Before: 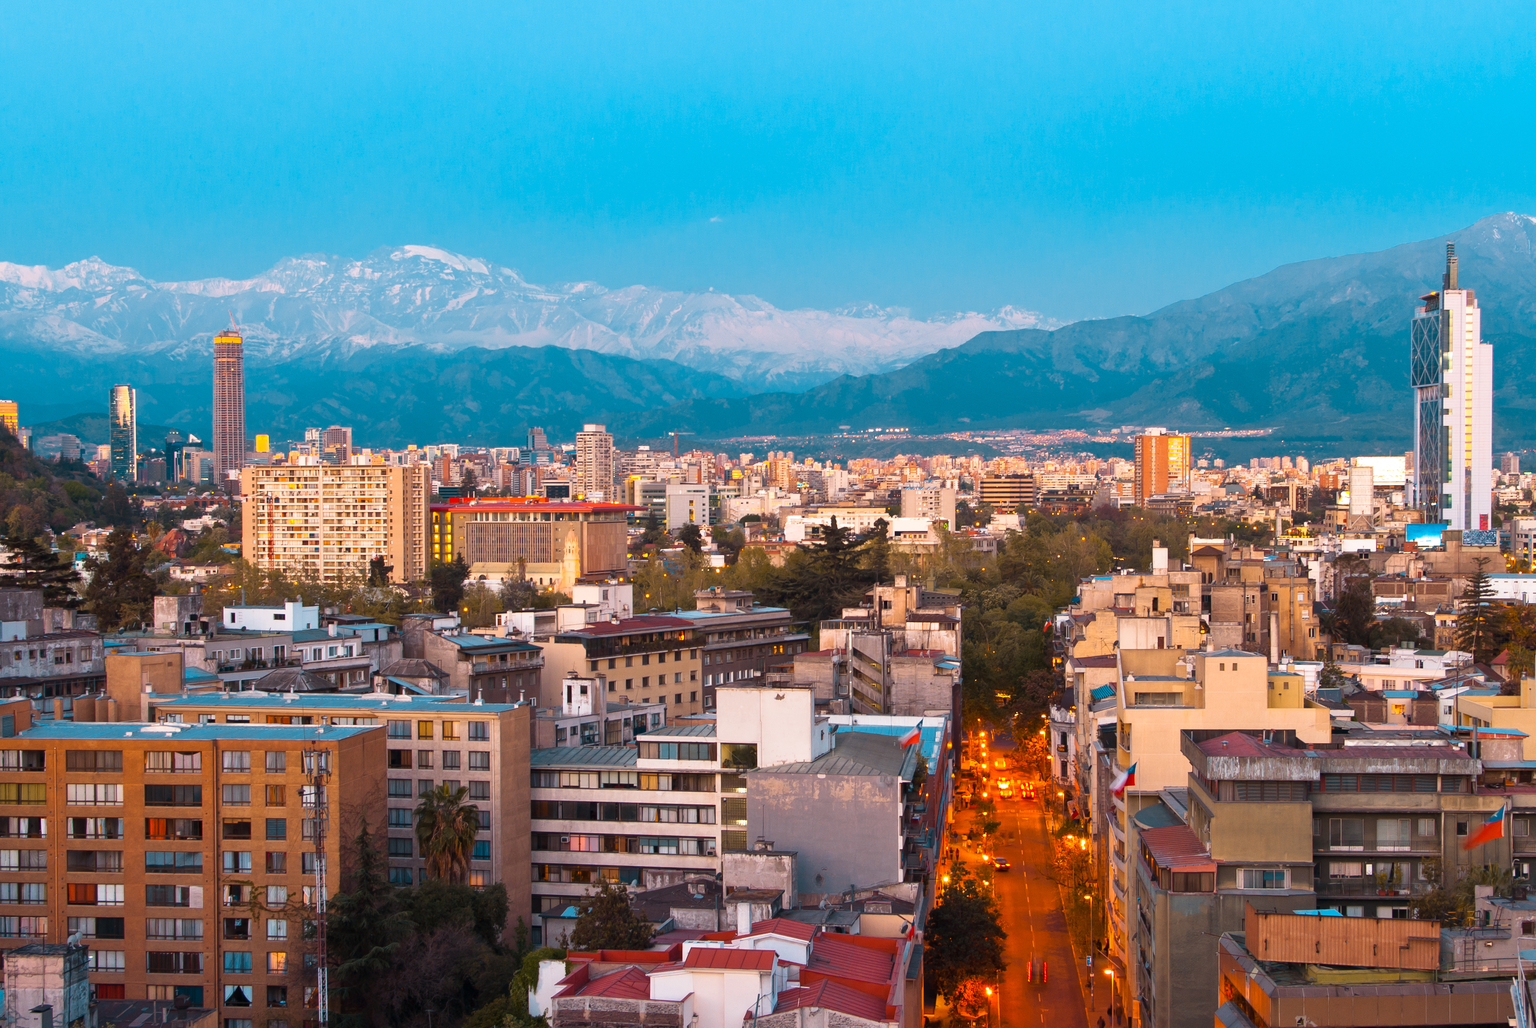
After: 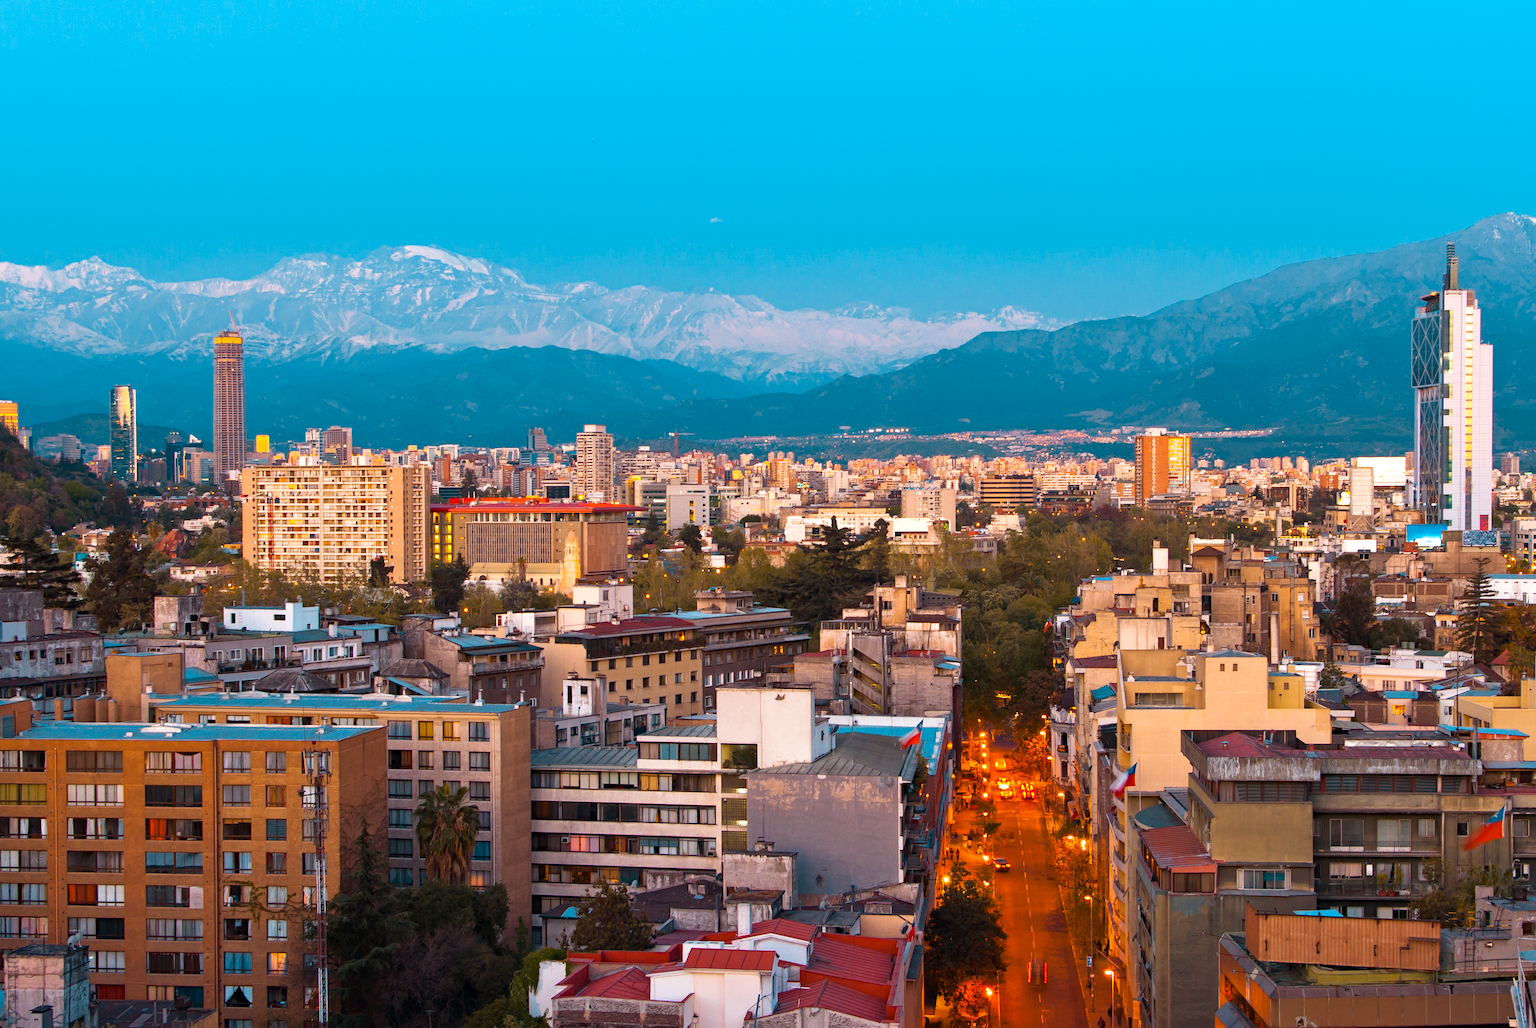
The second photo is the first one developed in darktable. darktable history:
rotate and perspective: automatic cropping original format, crop left 0, crop top 0
haze removal: strength 0.29, distance 0.25, compatibility mode true, adaptive false
